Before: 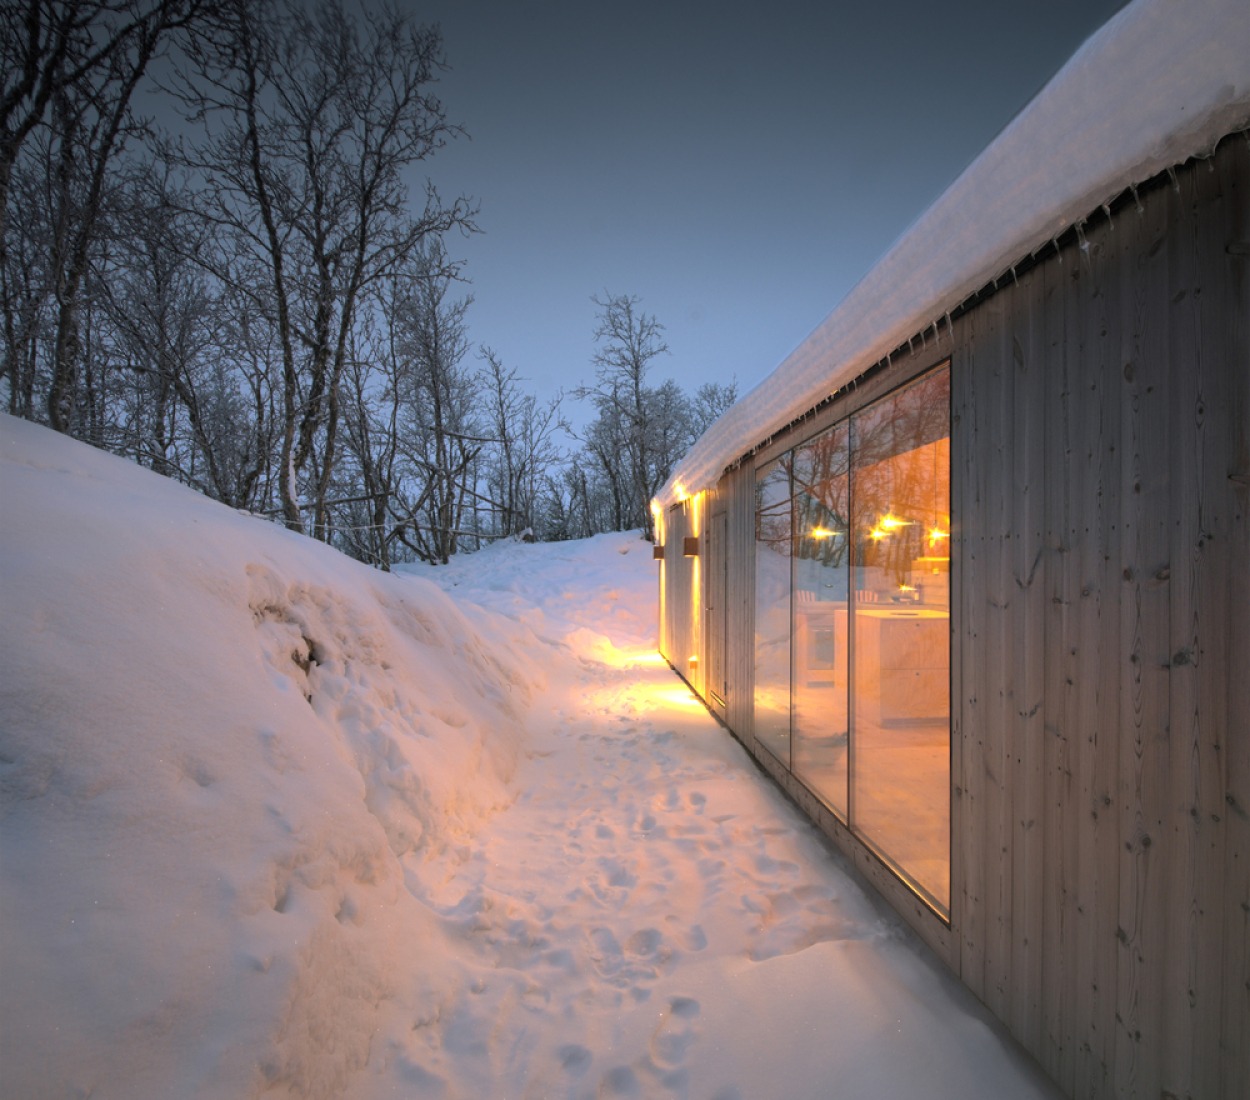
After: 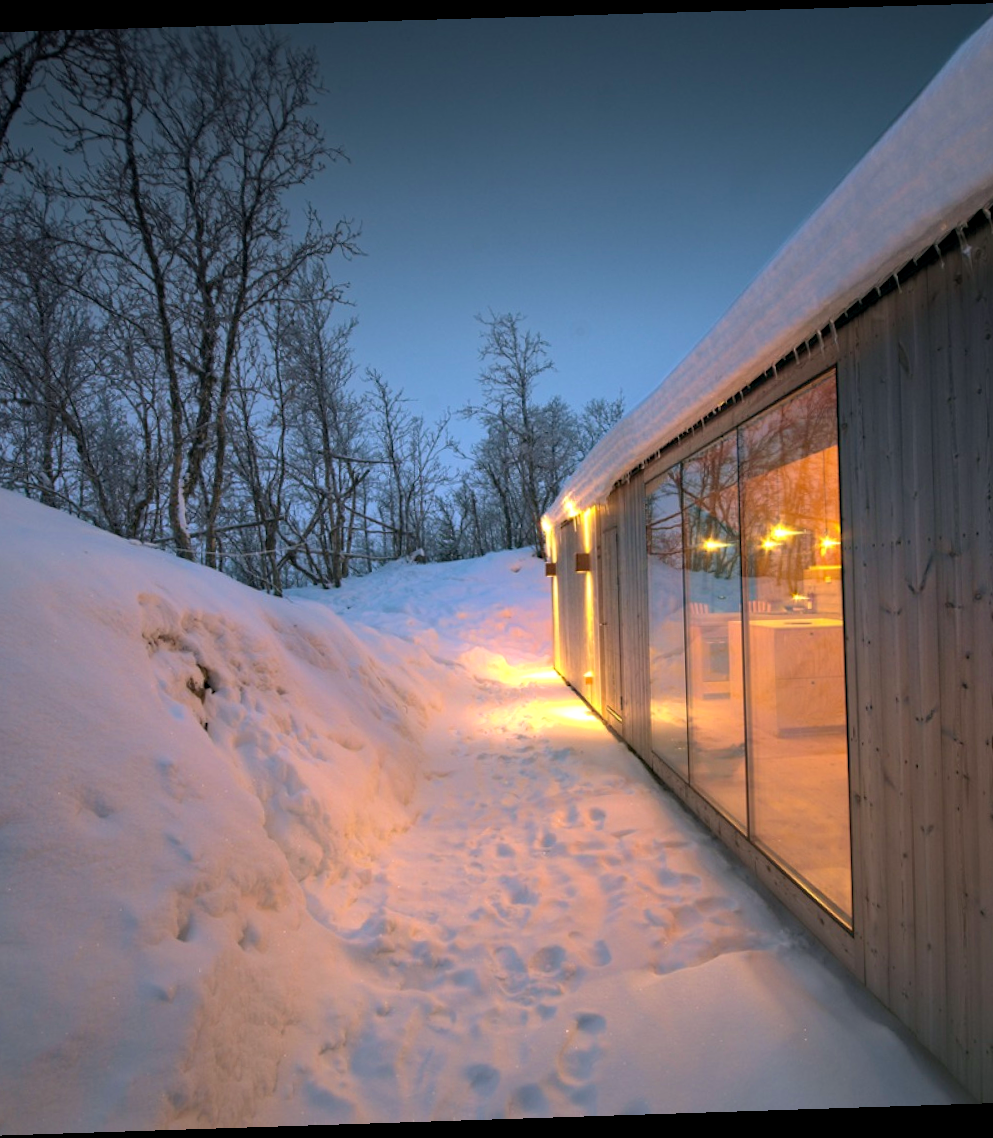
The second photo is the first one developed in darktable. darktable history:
rotate and perspective: rotation -1.77°, lens shift (horizontal) 0.004, automatic cropping off
crop: left 9.88%, right 12.664%
haze removal: compatibility mode true, adaptive false
velvia: on, module defaults
